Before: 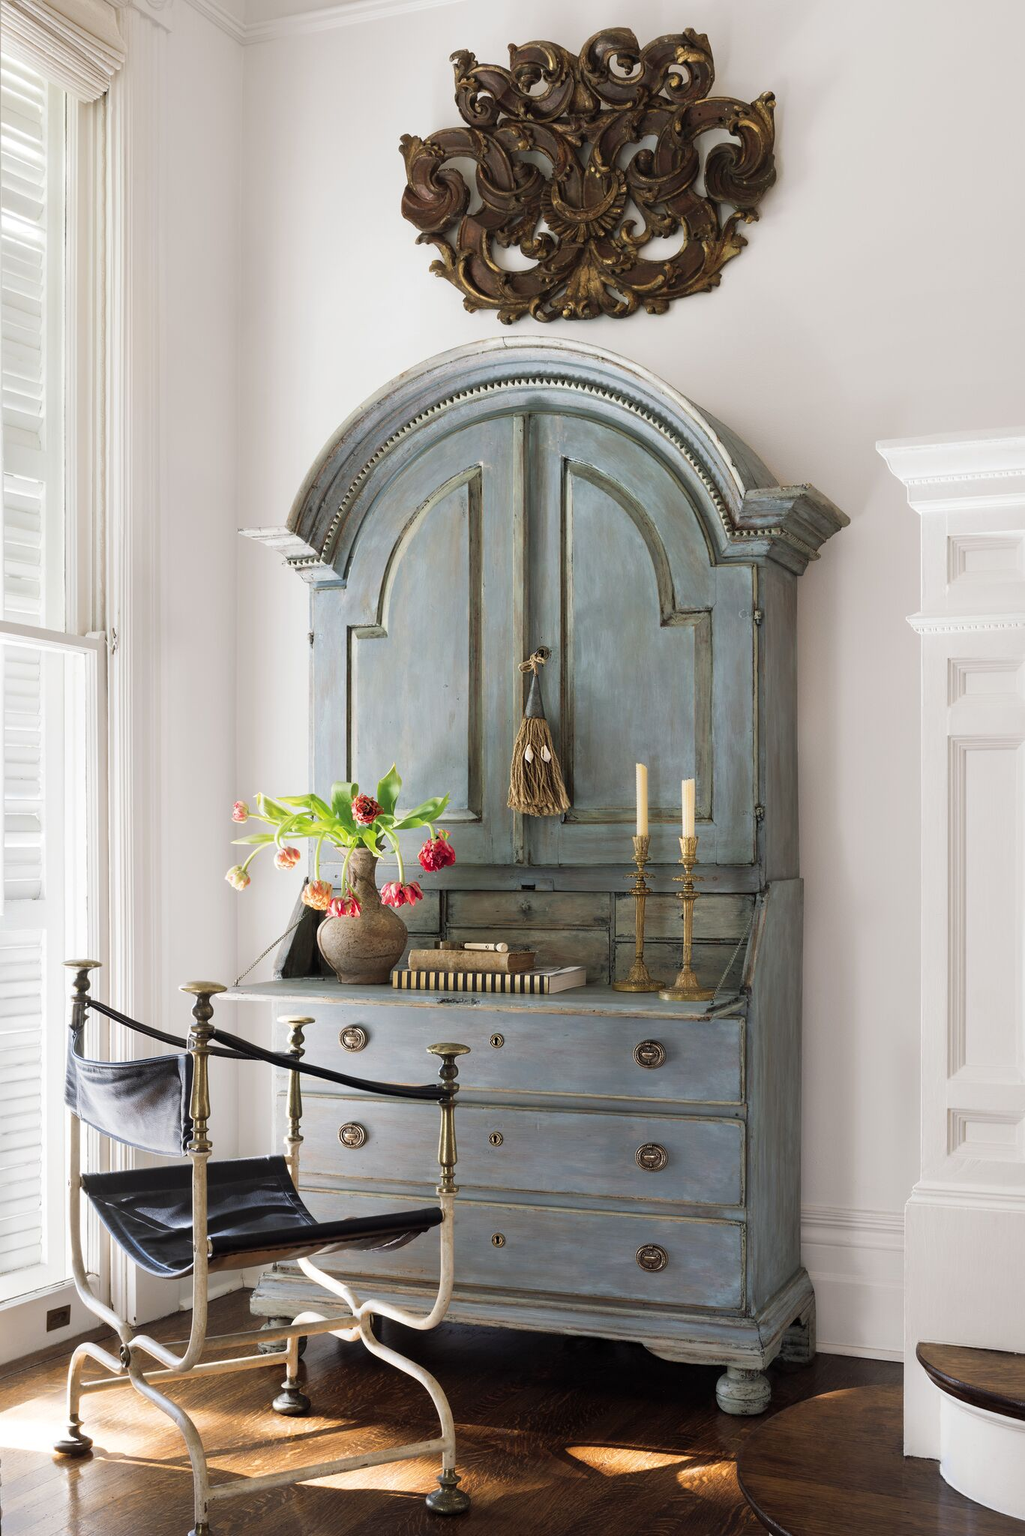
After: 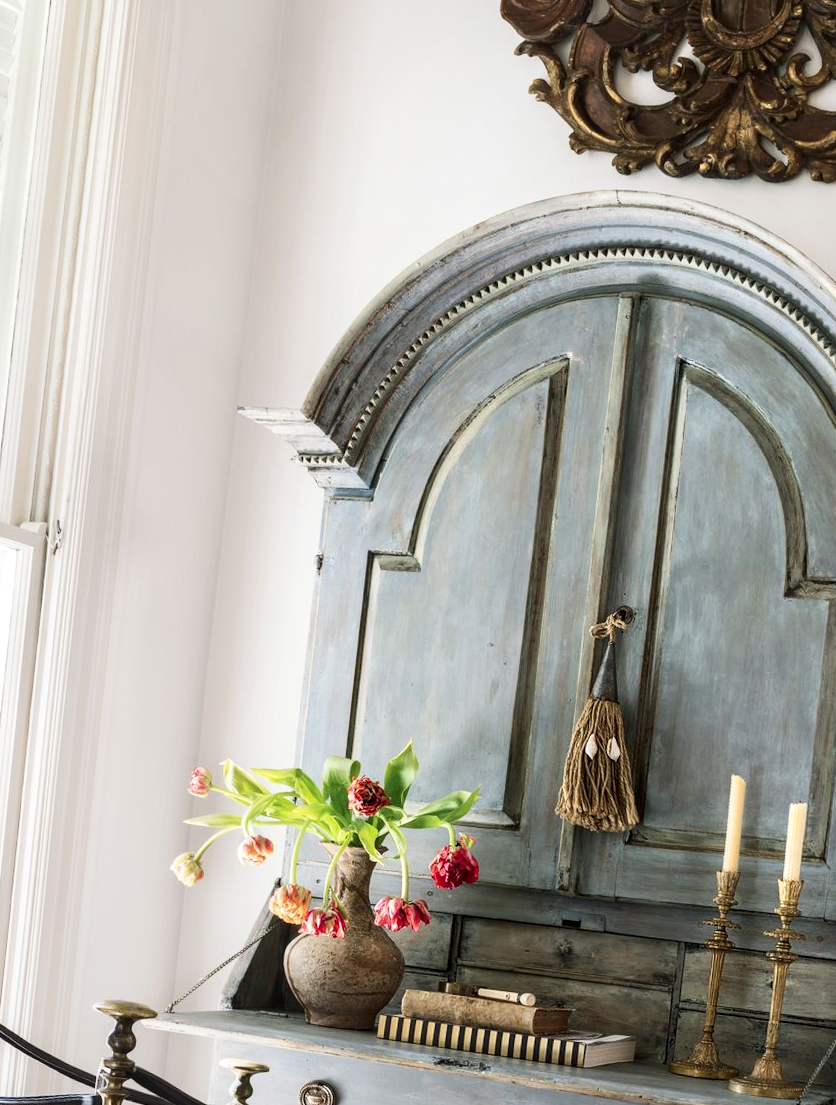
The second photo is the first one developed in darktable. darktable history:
crop and rotate: angle -6.19°, left 2.083%, top 6.945%, right 27.162%, bottom 30.678%
contrast brightness saturation: contrast 0.217
local contrast: on, module defaults
